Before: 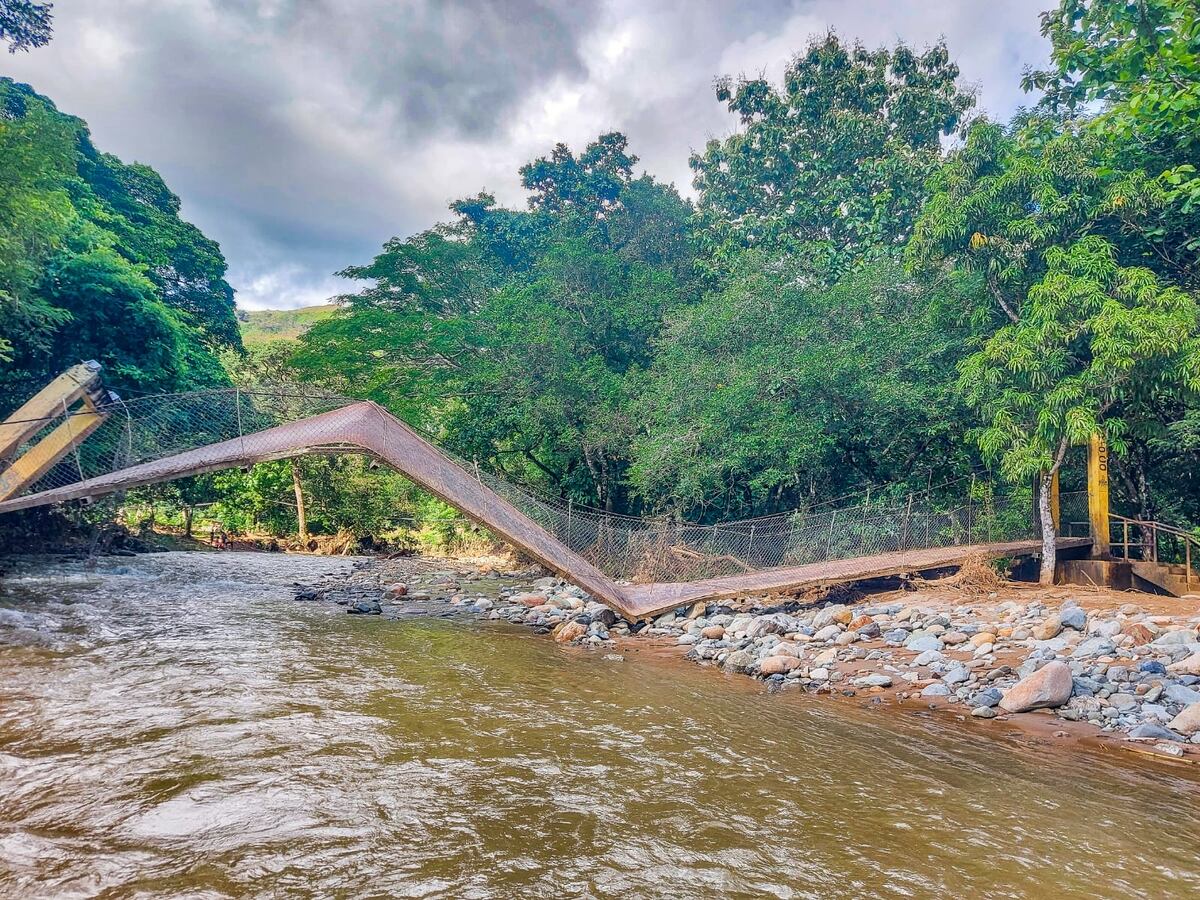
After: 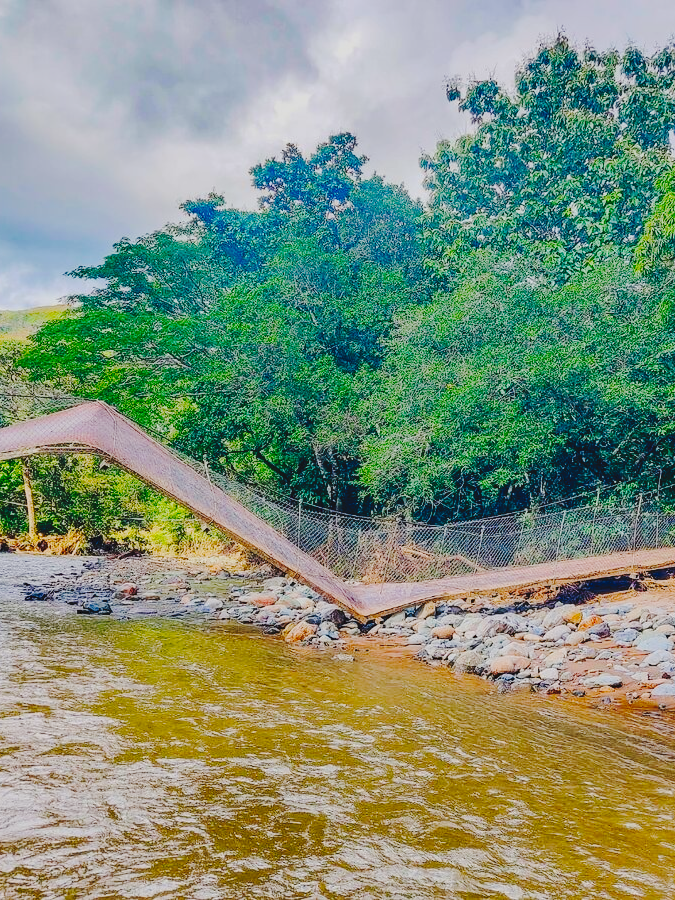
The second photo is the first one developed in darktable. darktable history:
crop and rotate: left 22.516%, right 21.234%
color balance rgb: perceptual saturation grading › global saturation 25%, perceptual brilliance grading › mid-tones 10%, perceptual brilliance grading › shadows 15%, global vibrance 20%
exposure: exposure -0.582 EV, compensate highlight preservation false
tone curve: curves: ch0 [(0, 0) (0.003, 0.057) (0.011, 0.061) (0.025, 0.065) (0.044, 0.075) (0.069, 0.082) (0.1, 0.09) (0.136, 0.102) (0.177, 0.145) (0.224, 0.195) (0.277, 0.27) (0.335, 0.374) (0.399, 0.486) (0.468, 0.578) (0.543, 0.652) (0.623, 0.717) (0.709, 0.778) (0.801, 0.837) (0.898, 0.909) (1, 1)], preserve colors none
